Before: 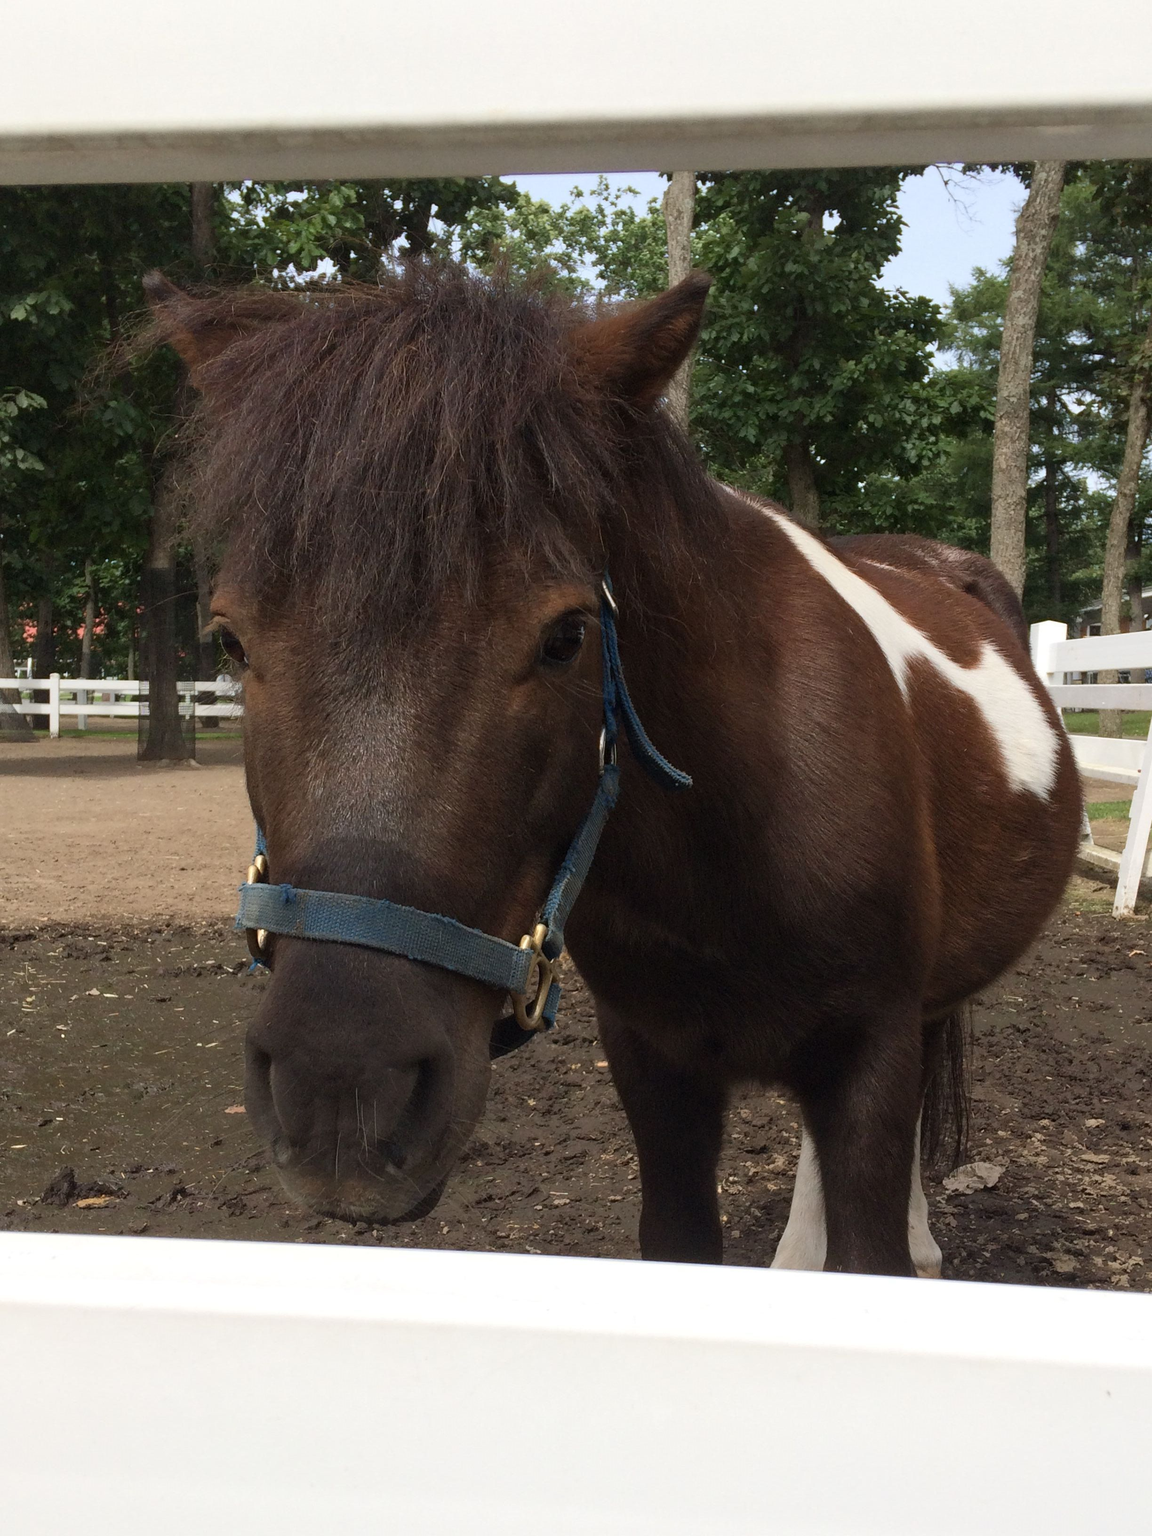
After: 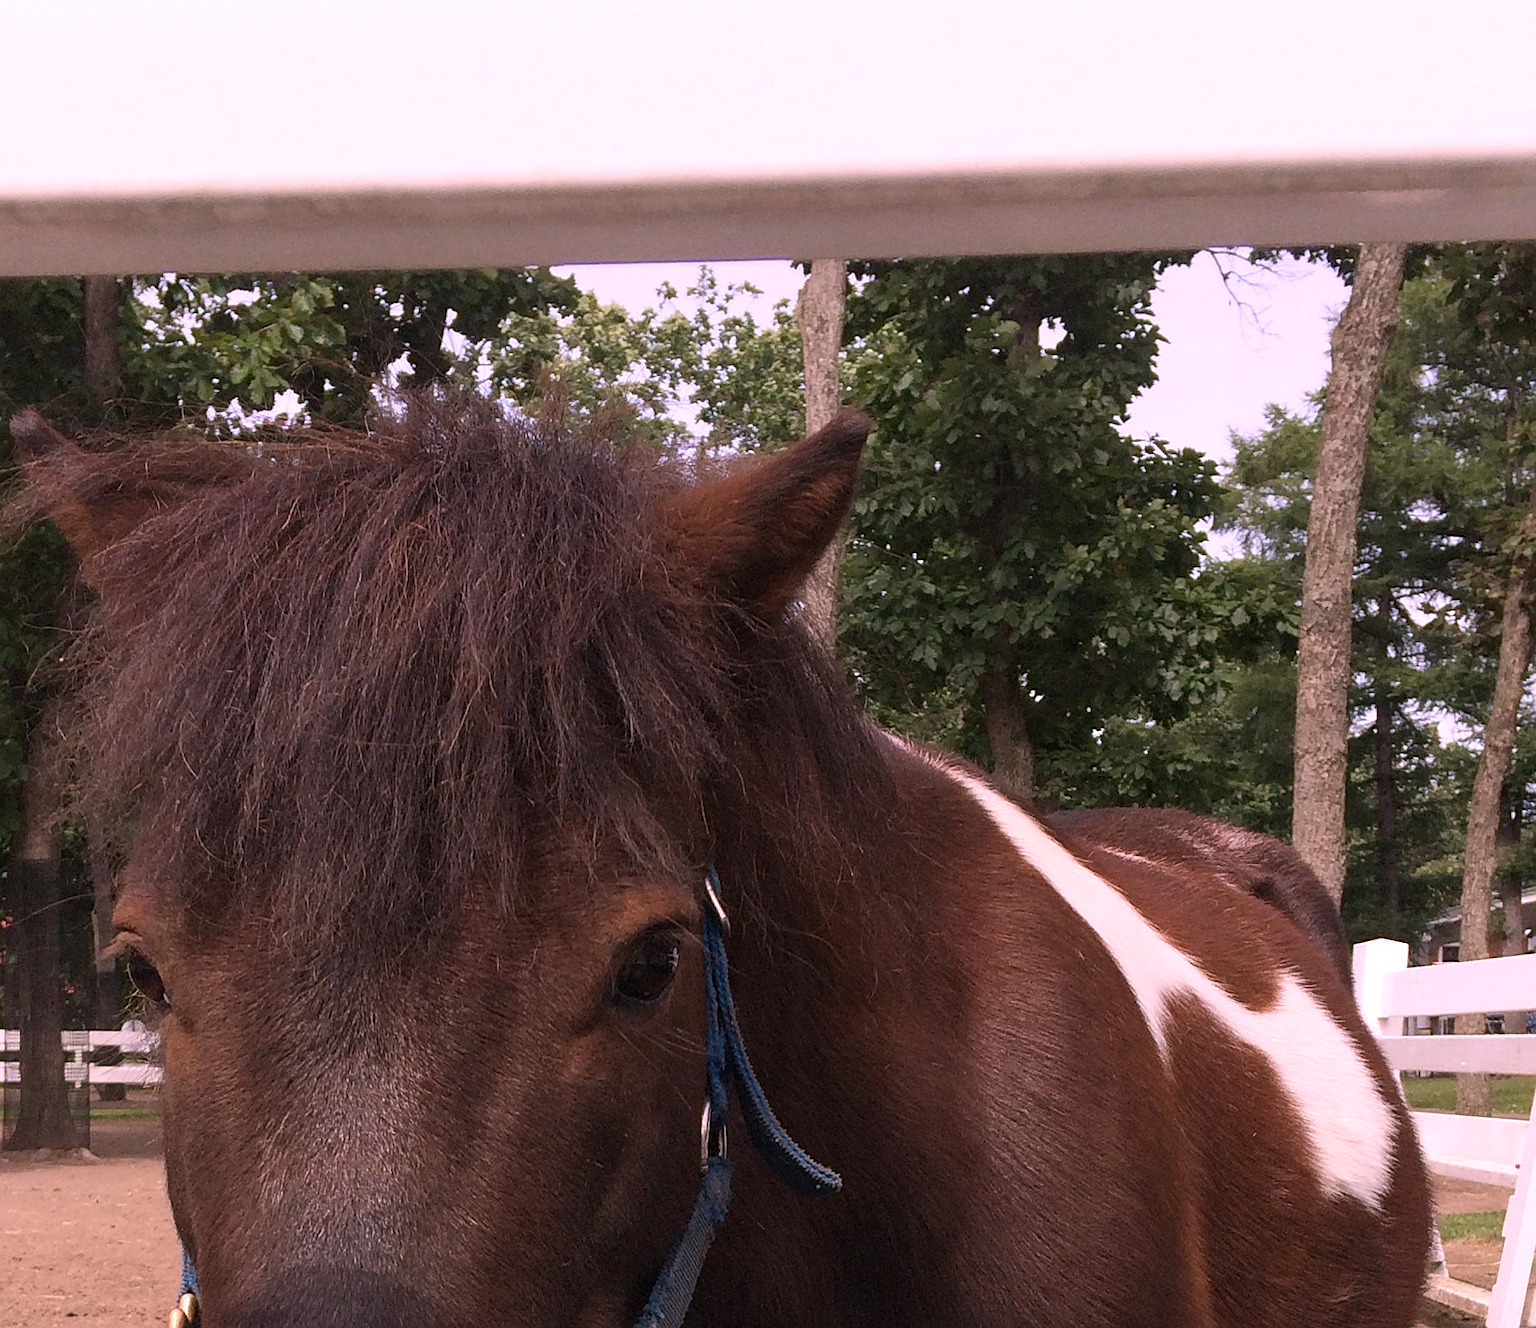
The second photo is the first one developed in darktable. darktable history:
sharpen: on, module defaults
crop and rotate: left 11.812%, bottom 42.776%
white balance: red 1.188, blue 1.11
